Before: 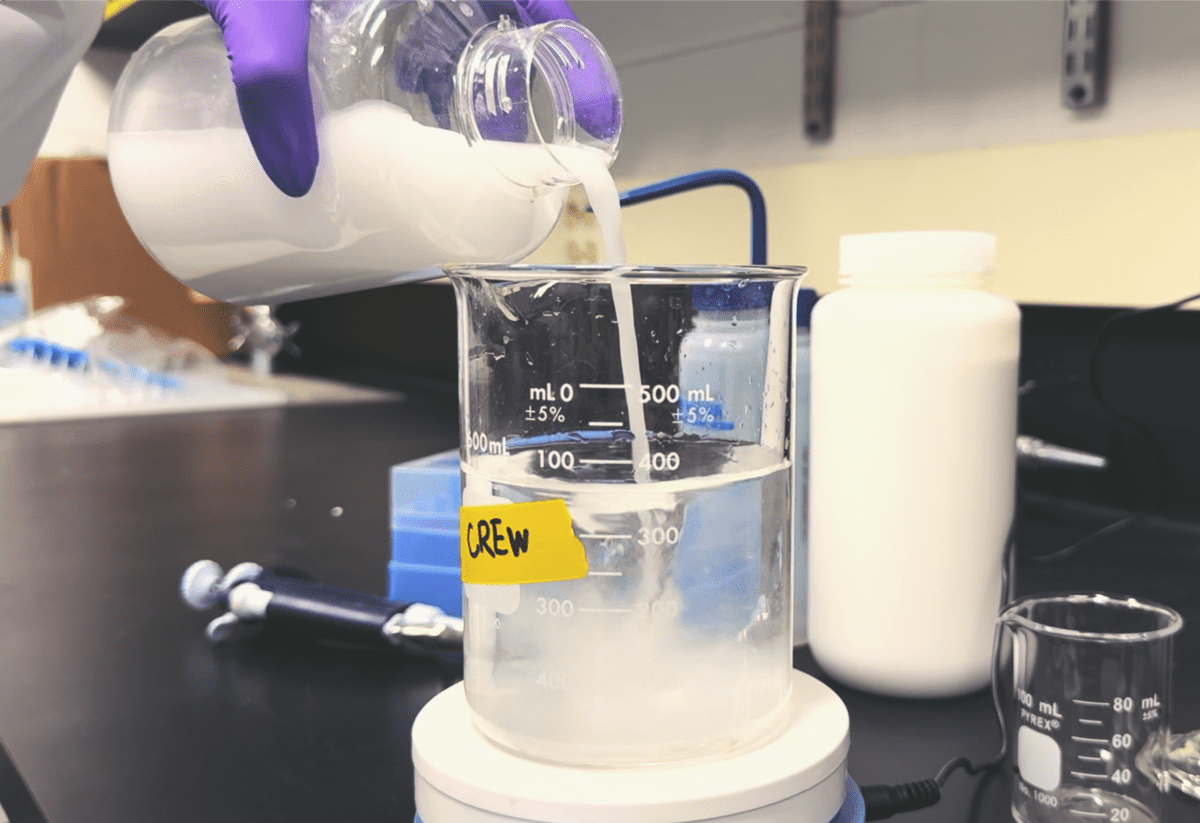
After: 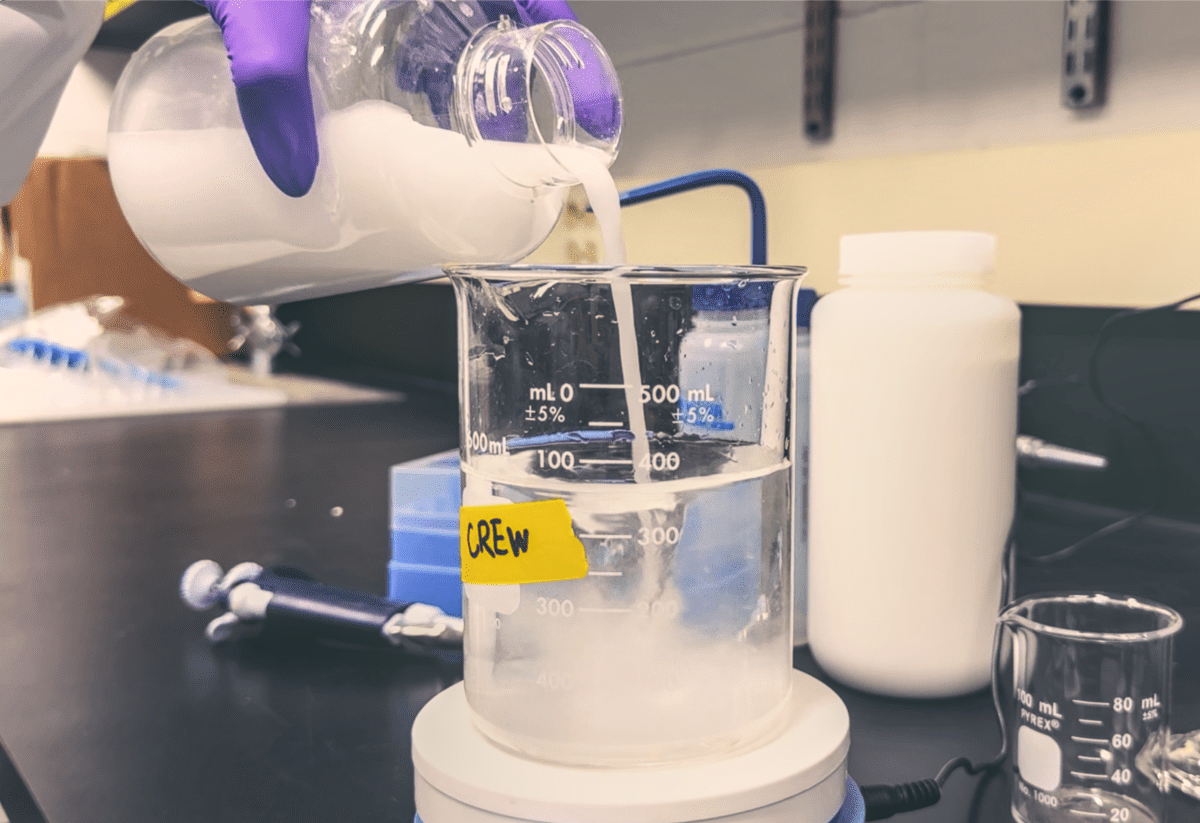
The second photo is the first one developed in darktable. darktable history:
local contrast: highlights 1%, shadows 2%, detail 133%
tone curve: curves: ch0 [(0, 0) (0.822, 0.825) (0.994, 0.955)]; ch1 [(0, 0) (0.226, 0.261) (0.383, 0.397) (0.46, 0.46) (0.498, 0.479) (0.524, 0.523) (0.578, 0.575) (1, 1)]; ch2 [(0, 0) (0.438, 0.456) (0.5, 0.498) (0.547, 0.515) (0.597, 0.58) (0.629, 0.603) (1, 1)], preserve colors none
color correction: highlights a* 5.37, highlights b* 5.32, shadows a* -3.99, shadows b* -5.02
